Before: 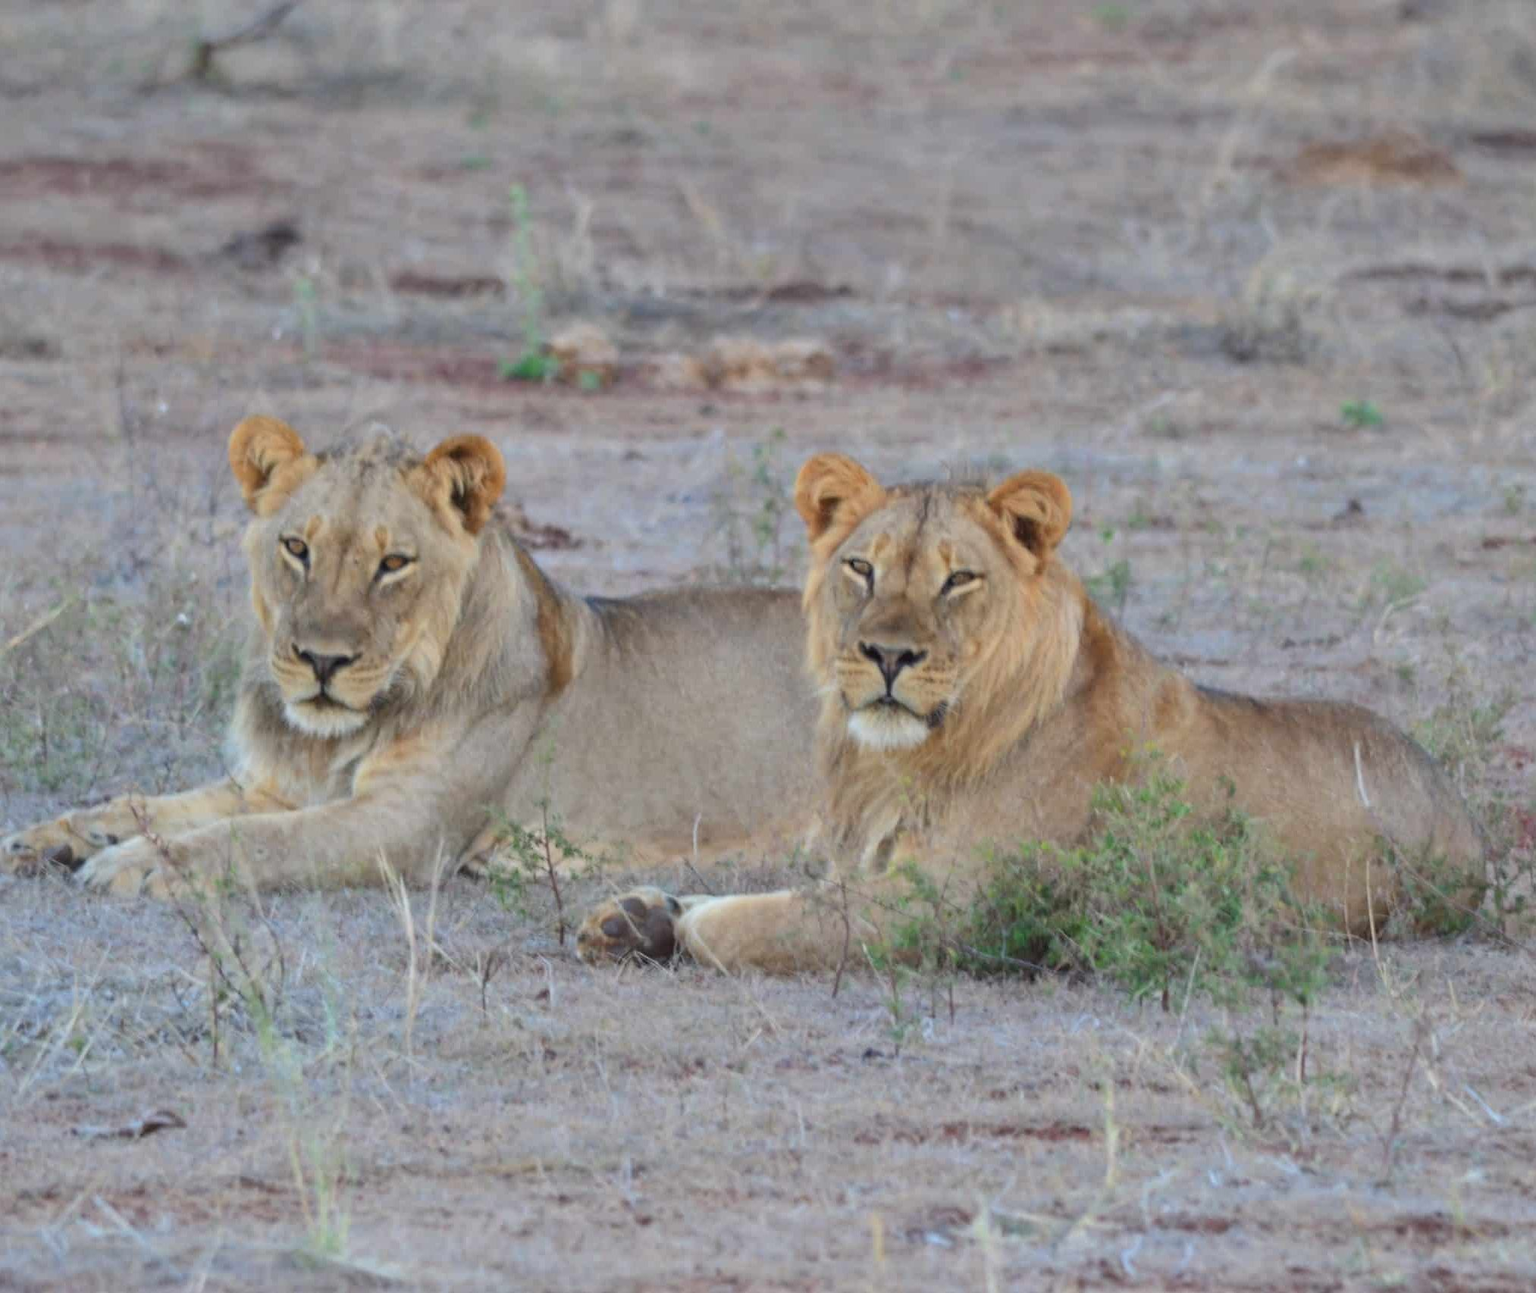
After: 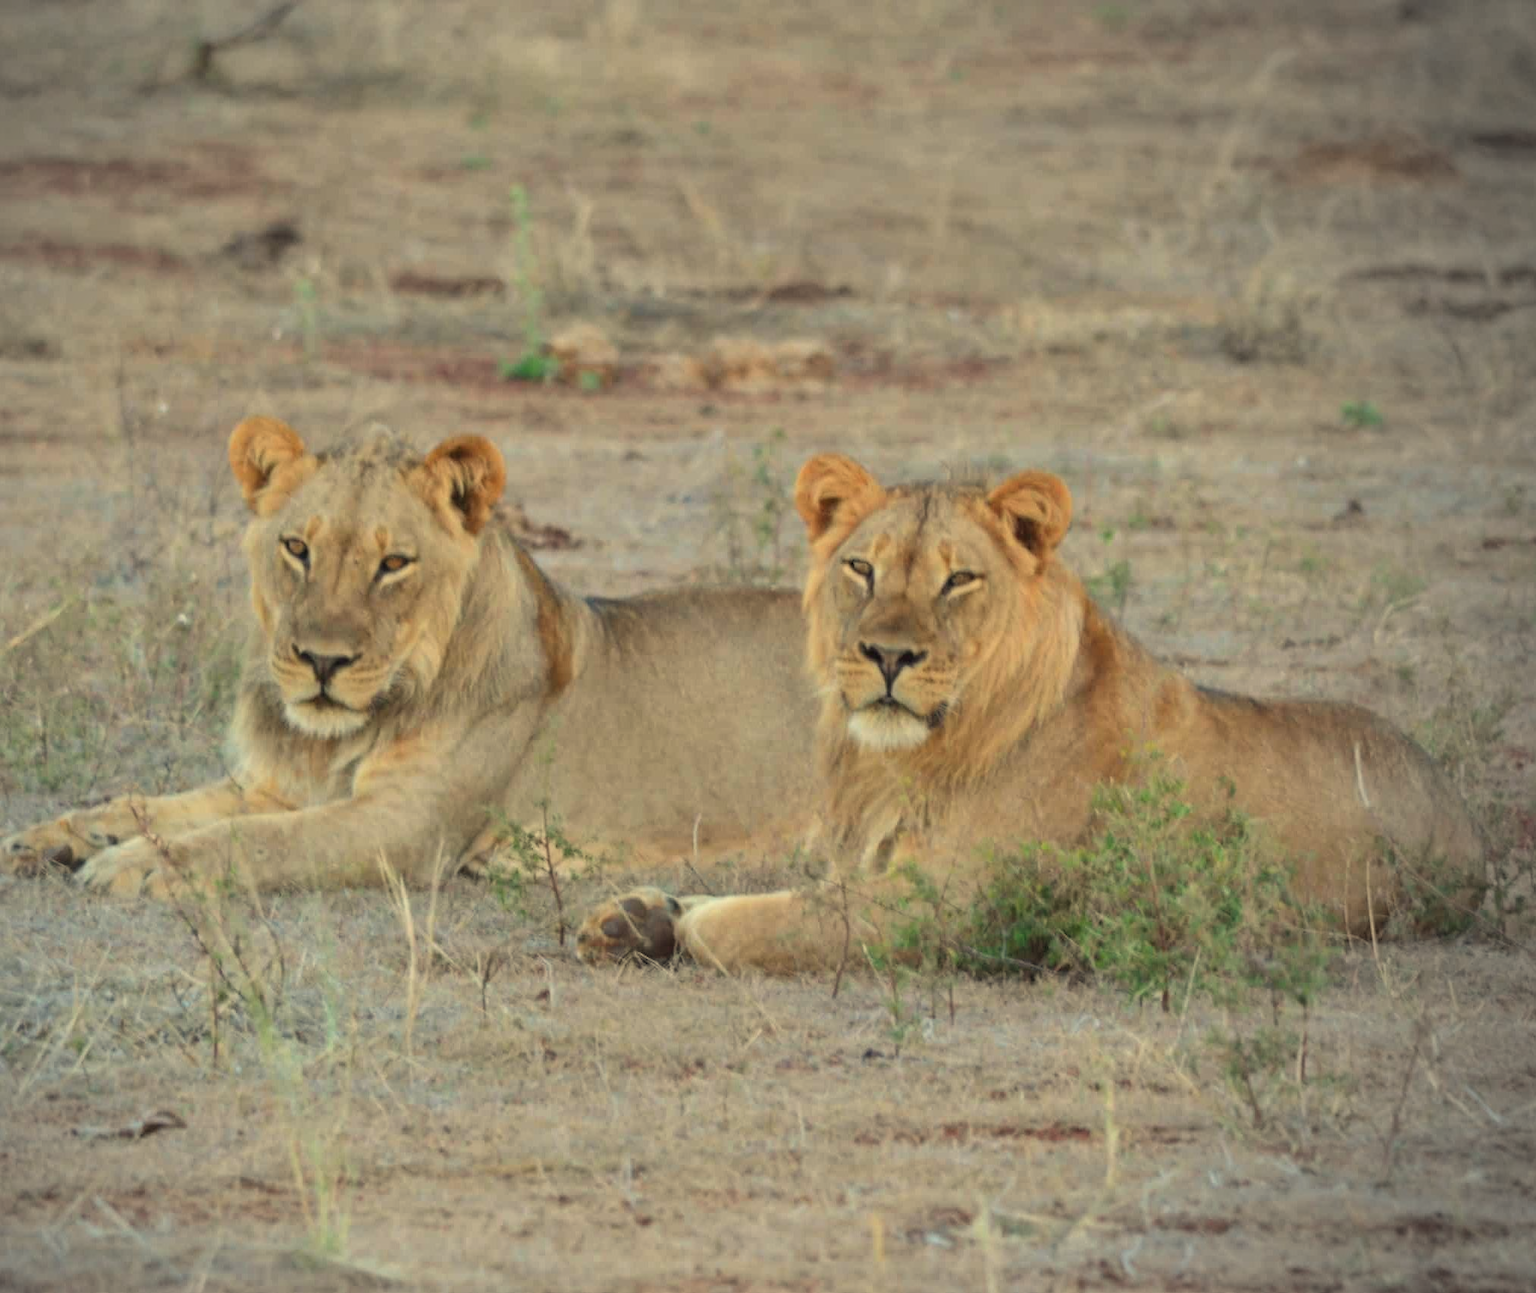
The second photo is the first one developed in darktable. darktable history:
vignetting: center (-0.15, 0.013)
white balance: red 1.08, blue 0.791
